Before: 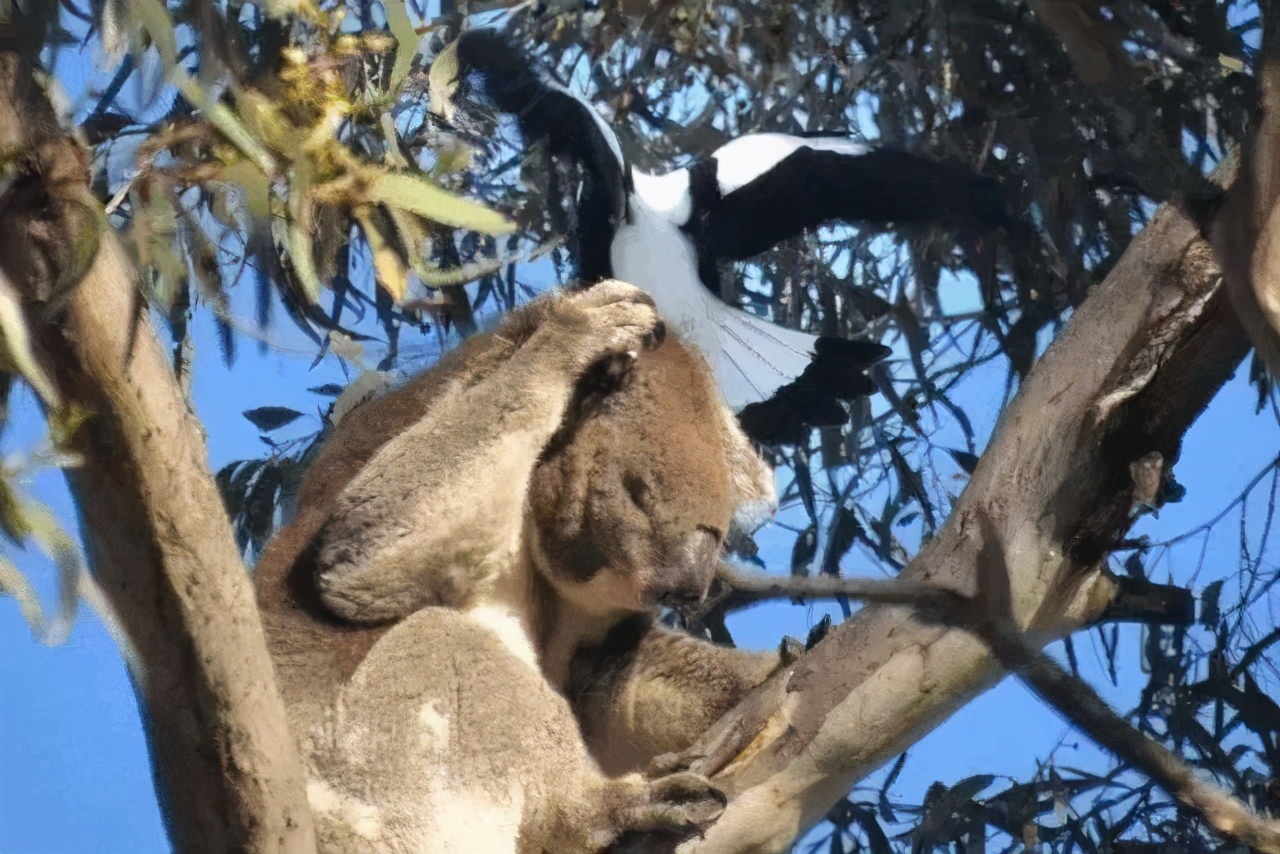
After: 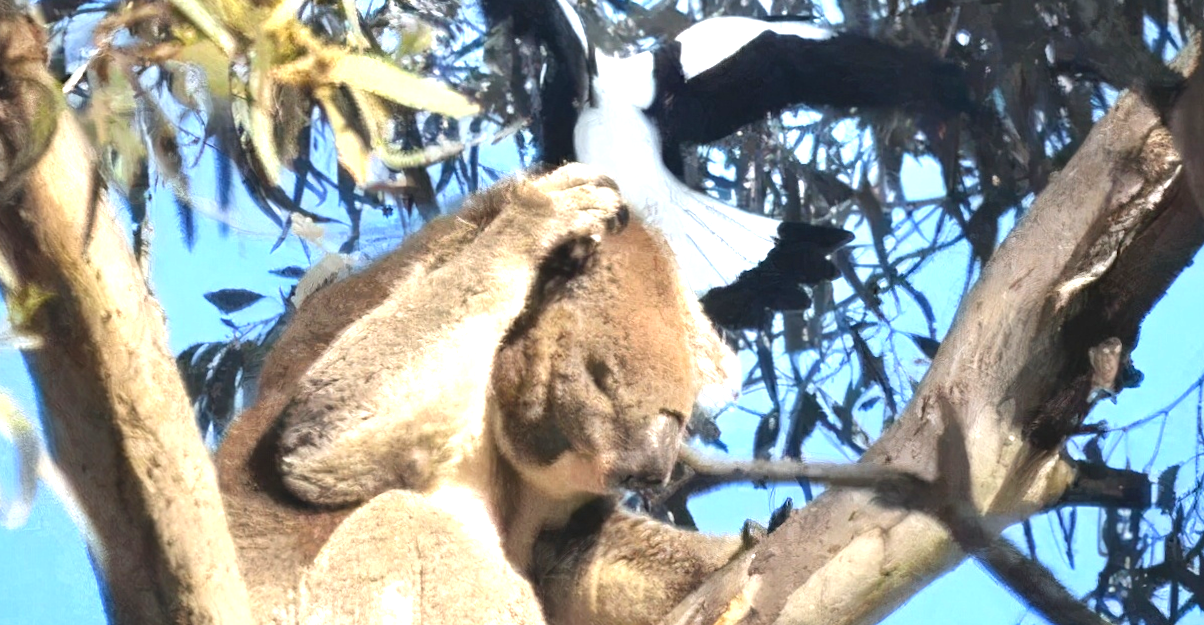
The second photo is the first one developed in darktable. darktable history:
crop and rotate: left 2.991%, top 13.302%, right 1.981%, bottom 12.636%
exposure: black level correction 0, exposure 1.2 EV, compensate highlight preservation false
rotate and perspective: rotation 0.174°, lens shift (vertical) 0.013, lens shift (horizontal) 0.019, shear 0.001, automatic cropping original format, crop left 0.007, crop right 0.991, crop top 0.016, crop bottom 0.997
